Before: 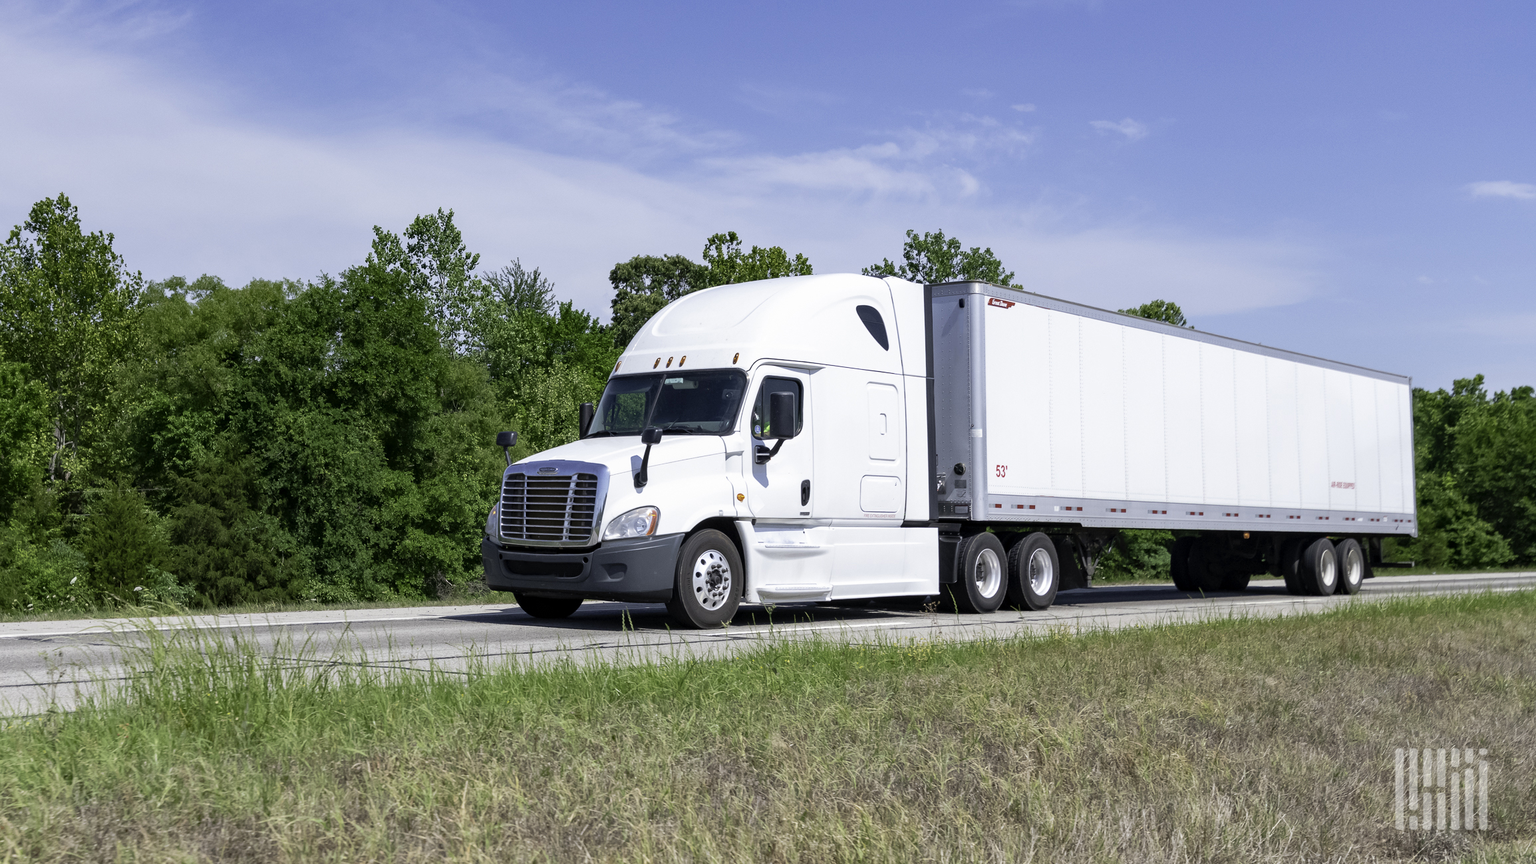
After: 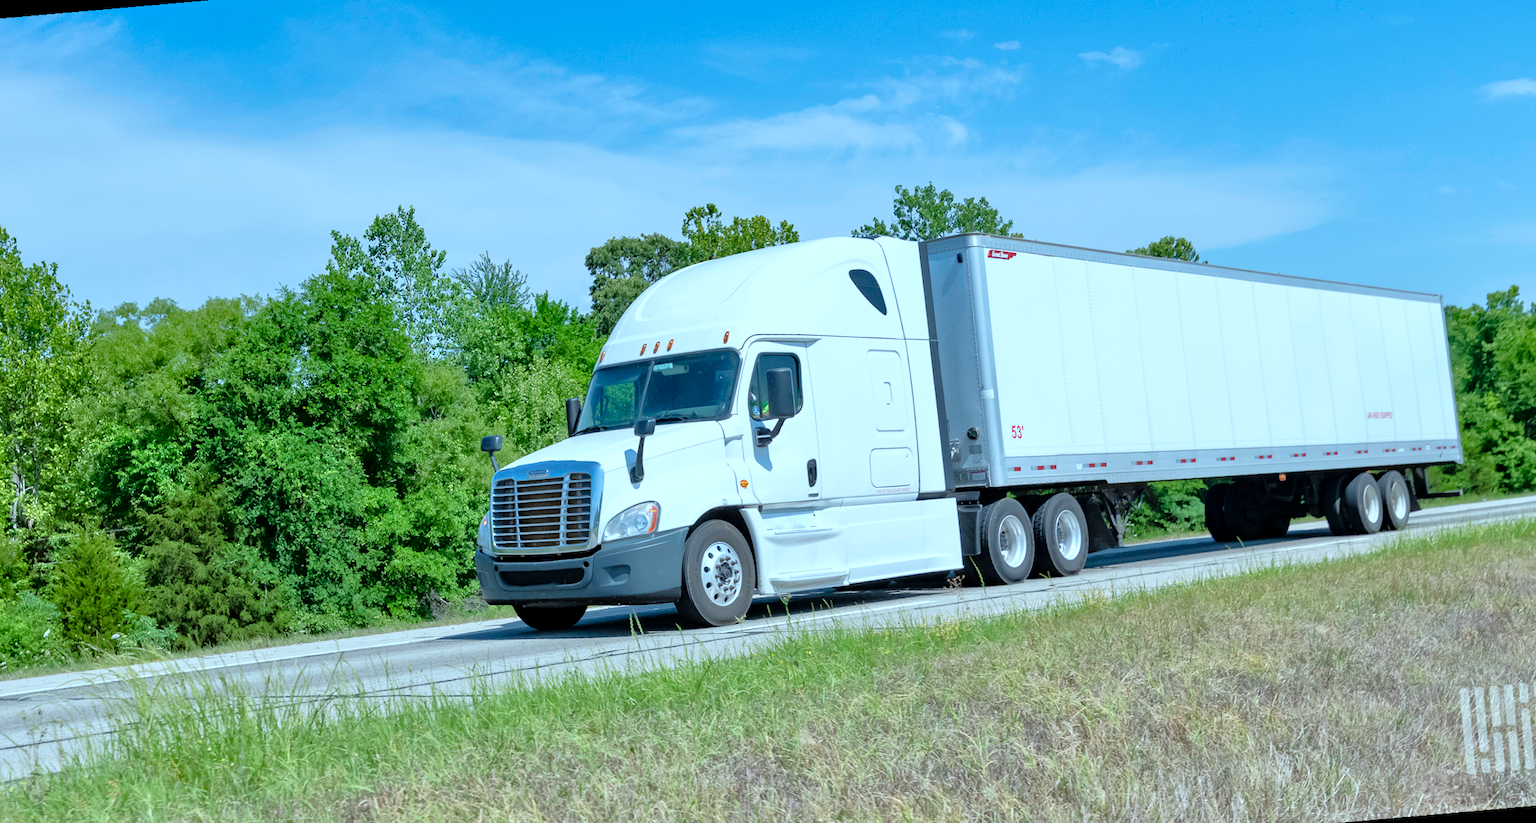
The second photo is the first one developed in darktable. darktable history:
rotate and perspective: rotation -5°, crop left 0.05, crop right 0.952, crop top 0.11, crop bottom 0.89
tone equalizer: -7 EV 0.15 EV, -6 EV 0.6 EV, -5 EV 1.15 EV, -4 EV 1.33 EV, -3 EV 1.15 EV, -2 EV 0.6 EV, -1 EV 0.15 EV, mask exposure compensation -0.5 EV
white balance: red 0.924, blue 1.095
